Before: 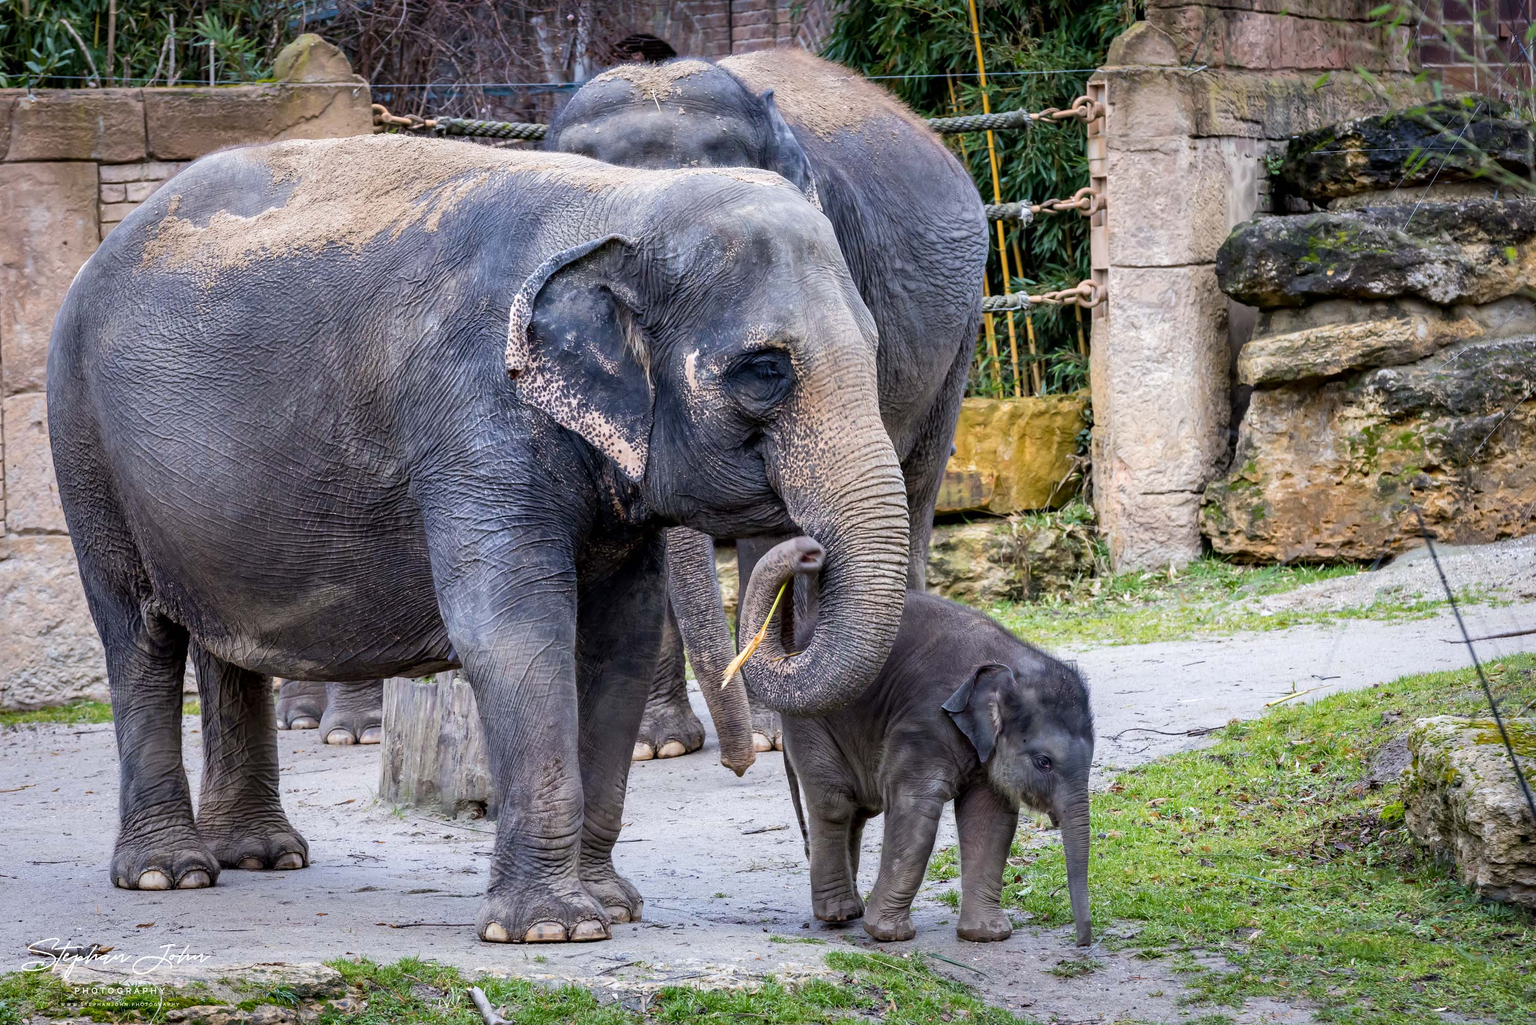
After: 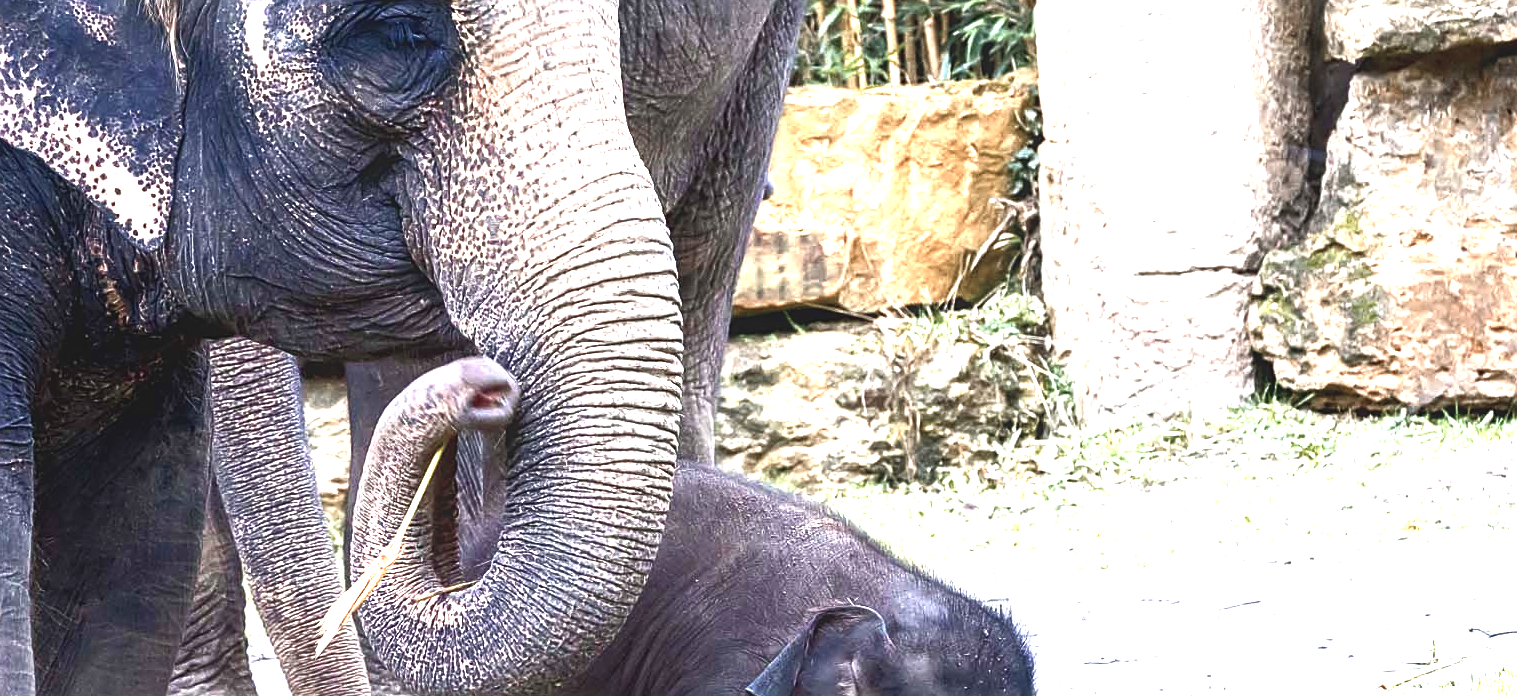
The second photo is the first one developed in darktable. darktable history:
sharpen: on, module defaults
crop: left 36.441%, top 34.514%, right 12.964%, bottom 30.685%
exposure: black level correction 0, exposure 1.103 EV, compensate highlight preservation false
tone curve: curves: ch0 [(0, 0.081) (0.483, 0.453) (0.881, 0.992)], color space Lab, independent channels, preserve colors none
color zones: curves: ch0 [(0, 0.473) (0.001, 0.473) (0.226, 0.548) (0.4, 0.589) (0.525, 0.54) (0.728, 0.403) (0.999, 0.473) (1, 0.473)]; ch1 [(0, 0.619) (0.001, 0.619) (0.234, 0.388) (0.4, 0.372) (0.528, 0.422) (0.732, 0.53) (0.999, 0.619) (1, 0.619)]; ch2 [(0, 0.547) (0.001, 0.547) (0.226, 0.45) (0.4, 0.525) (0.525, 0.585) (0.8, 0.511) (0.999, 0.547) (1, 0.547)], mix 32.13%
local contrast: highlights 102%, shadows 100%, detail 119%, midtone range 0.2
contrast equalizer: y [[0.439, 0.44, 0.442, 0.457, 0.493, 0.498], [0.5 ×6], [0.5 ×6], [0 ×6], [0 ×6]]
tone equalizer: edges refinement/feathering 500, mask exposure compensation -1.57 EV, preserve details no
